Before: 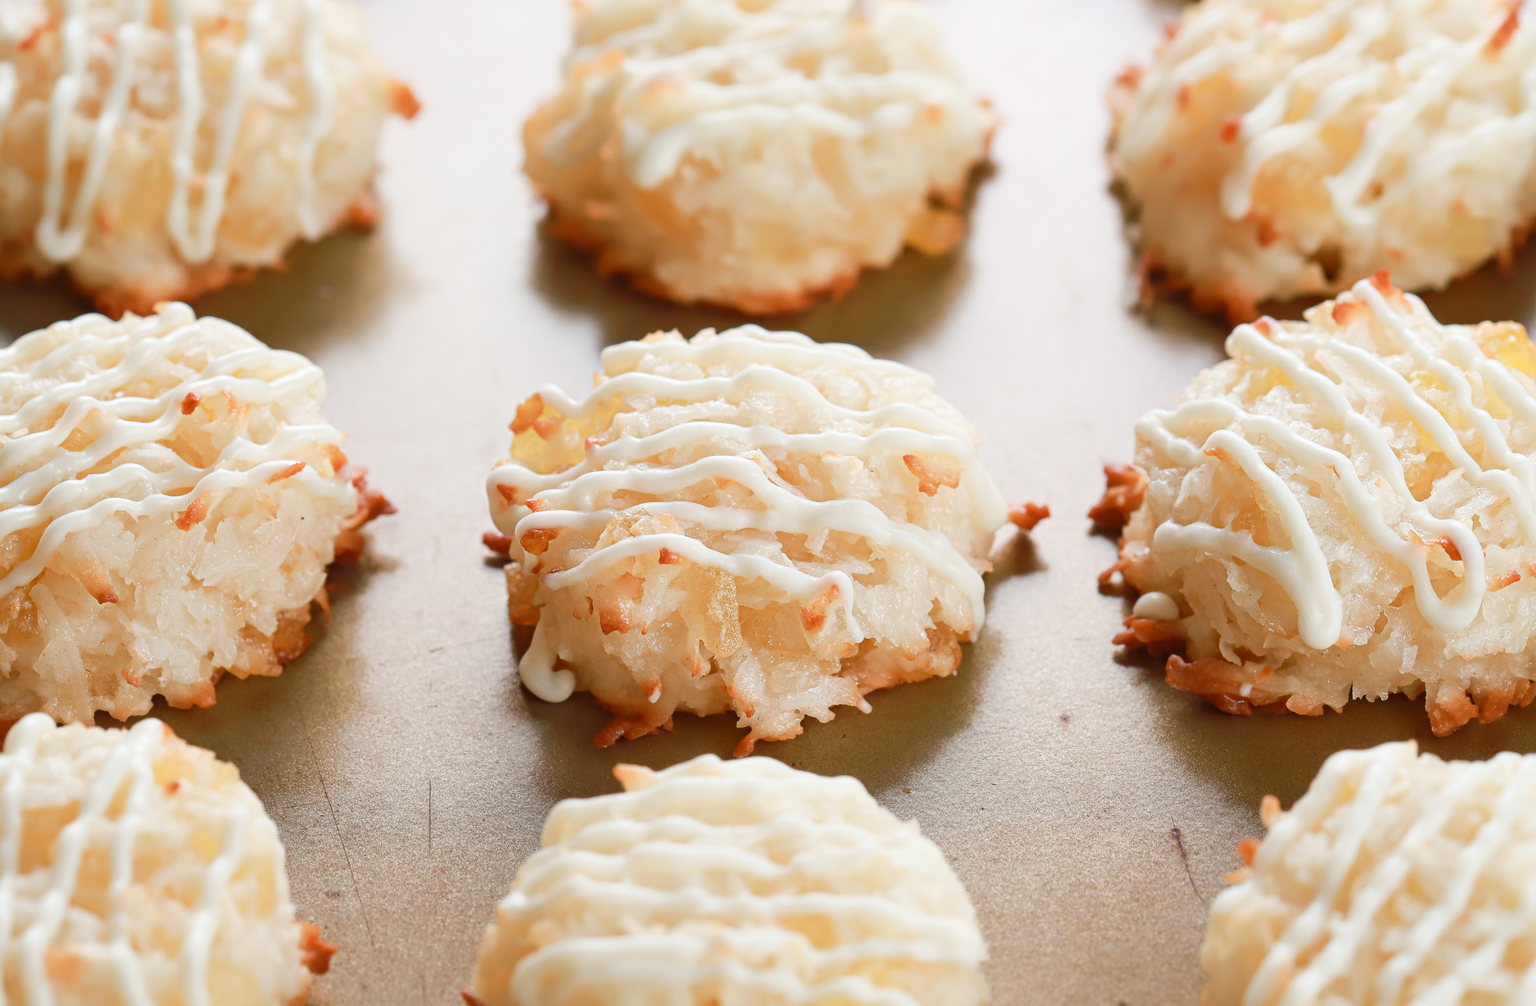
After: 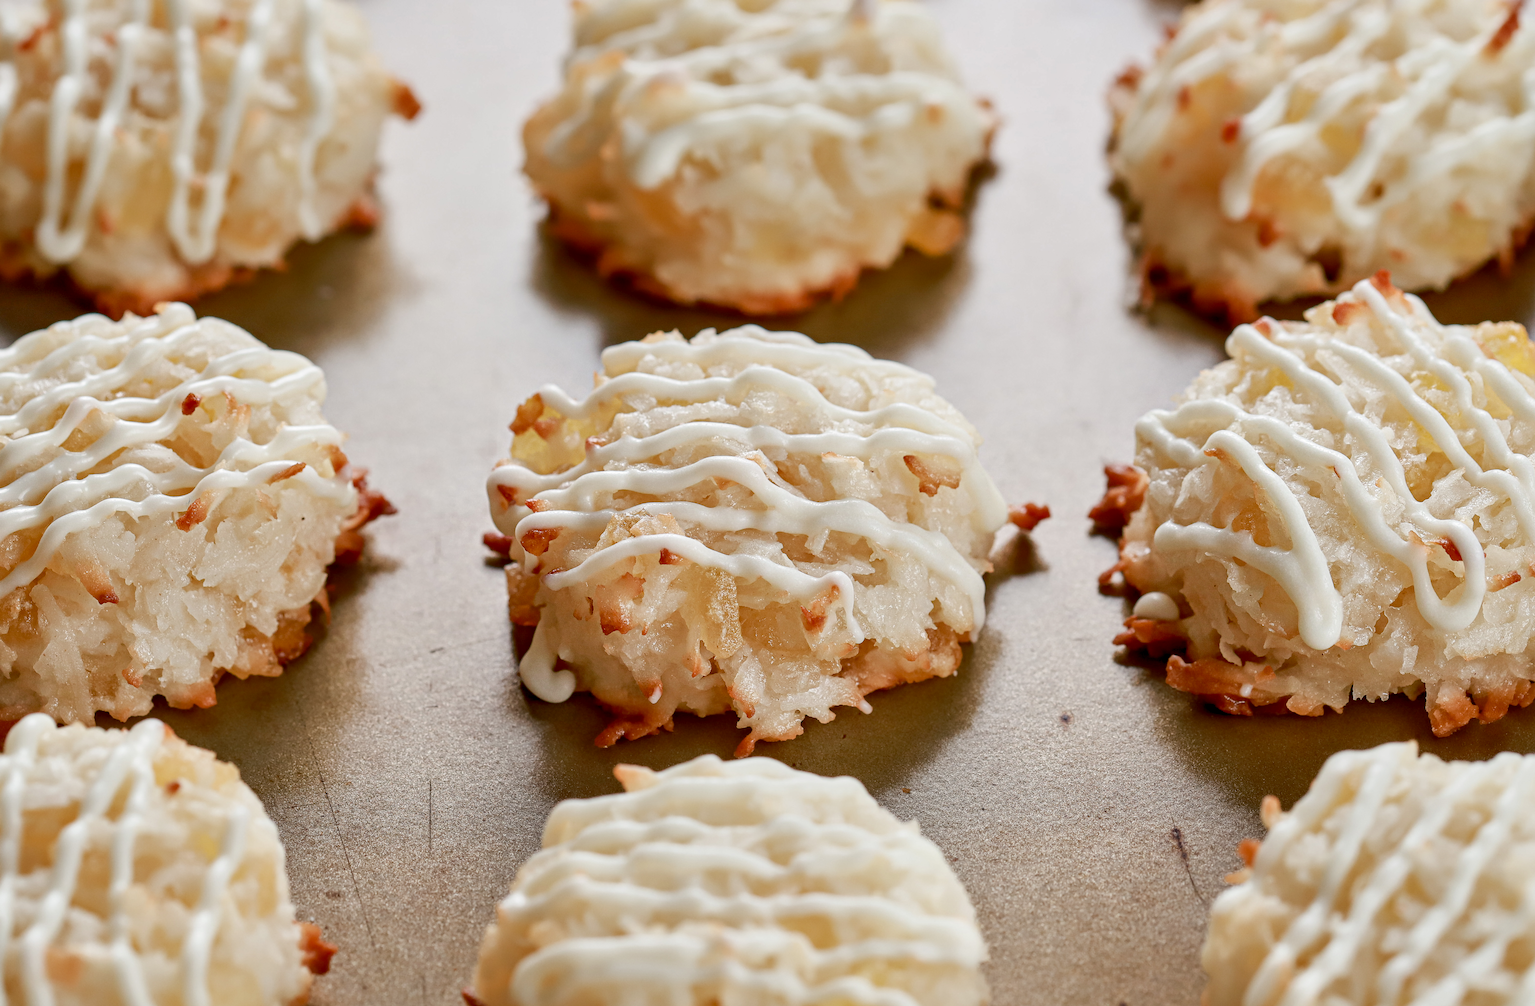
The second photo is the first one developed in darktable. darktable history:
local contrast: detail 142%
exposure: black level correction 0.006, exposure -0.221 EV, compensate exposure bias true, compensate highlight preservation false
shadows and highlights: shadows 49.09, highlights -42.44, soften with gaussian
